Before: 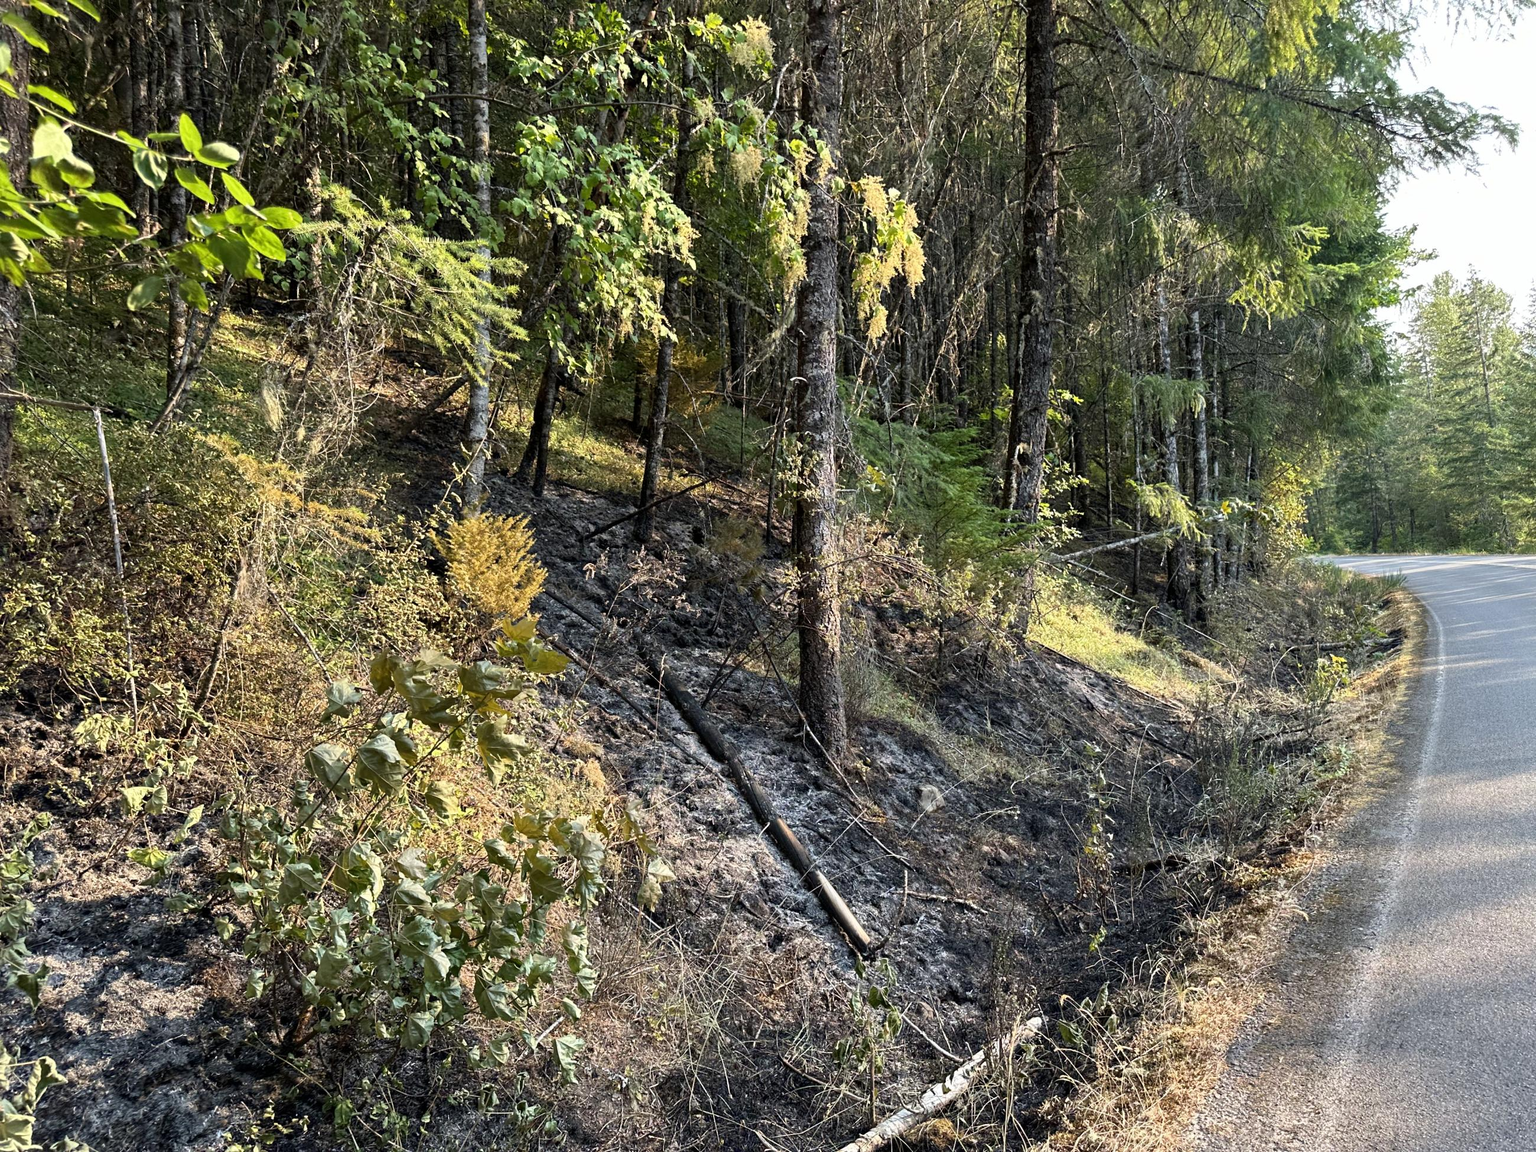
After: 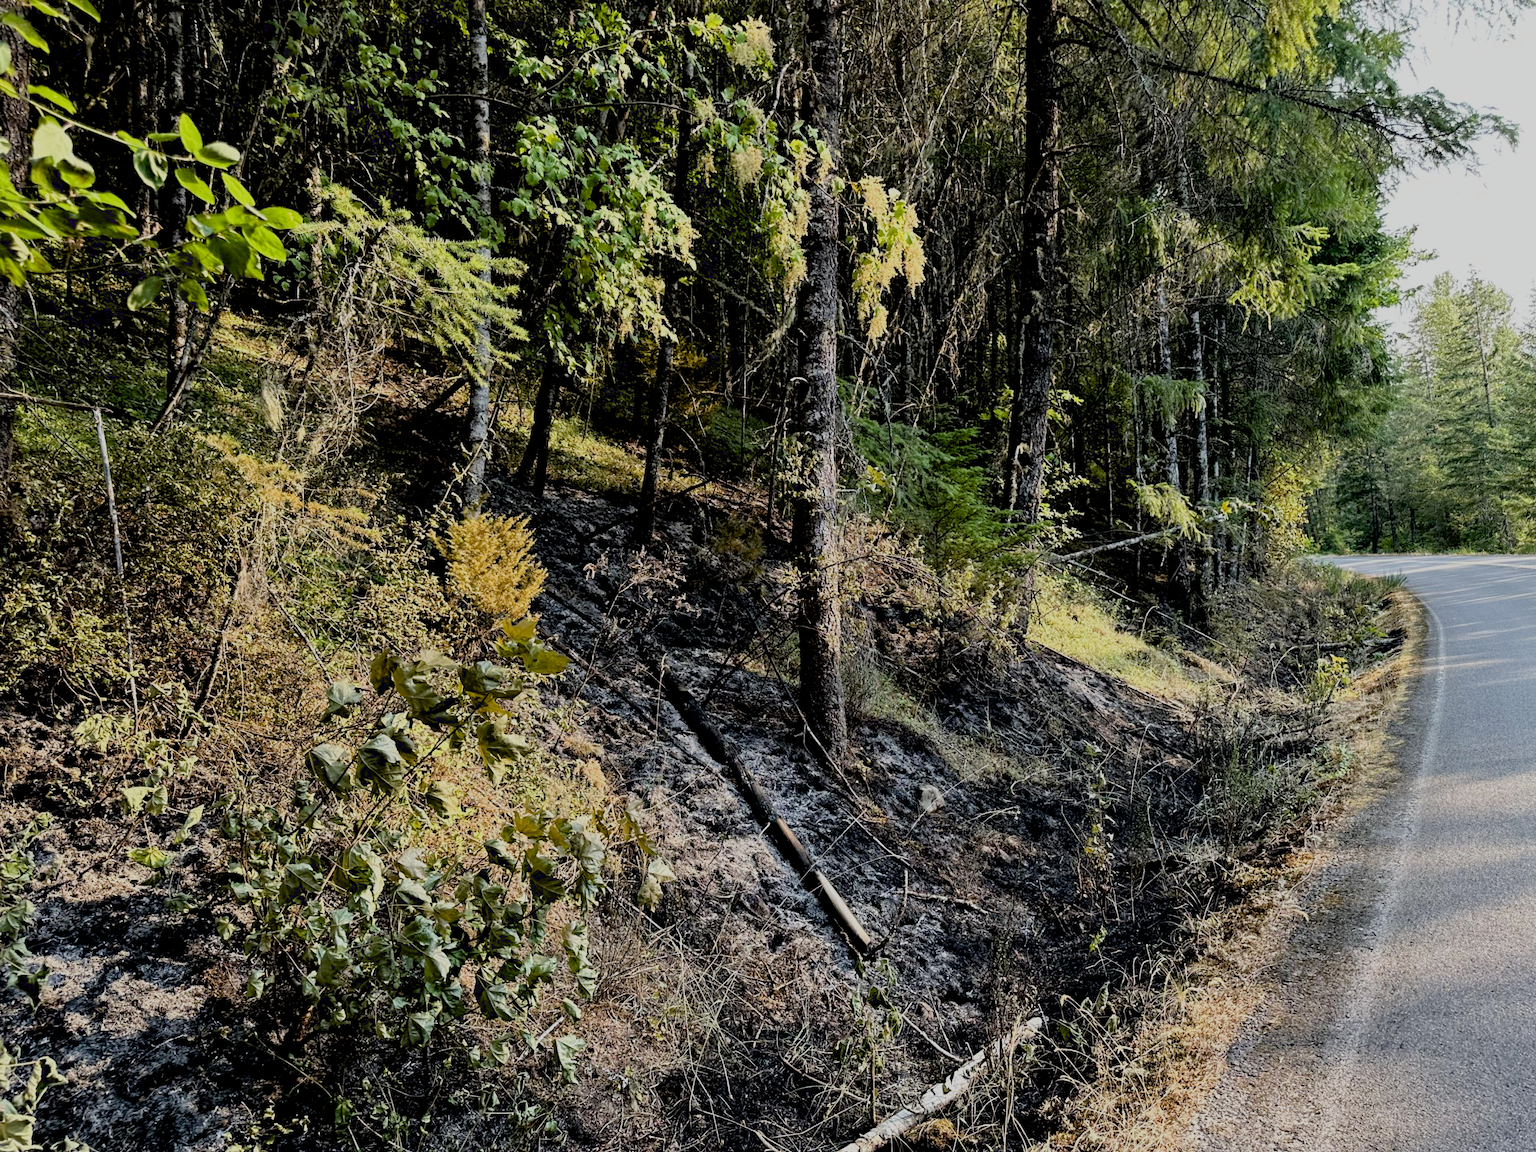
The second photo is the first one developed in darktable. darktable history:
exposure: black level correction 0.028, exposure -0.082 EV, compensate highlight preservation false
filmic rgb: black relative exposure -7.65 EV, white relative exposure 4.56 EV, hardness 3.61, iterations of high-quality reconstruction 0
